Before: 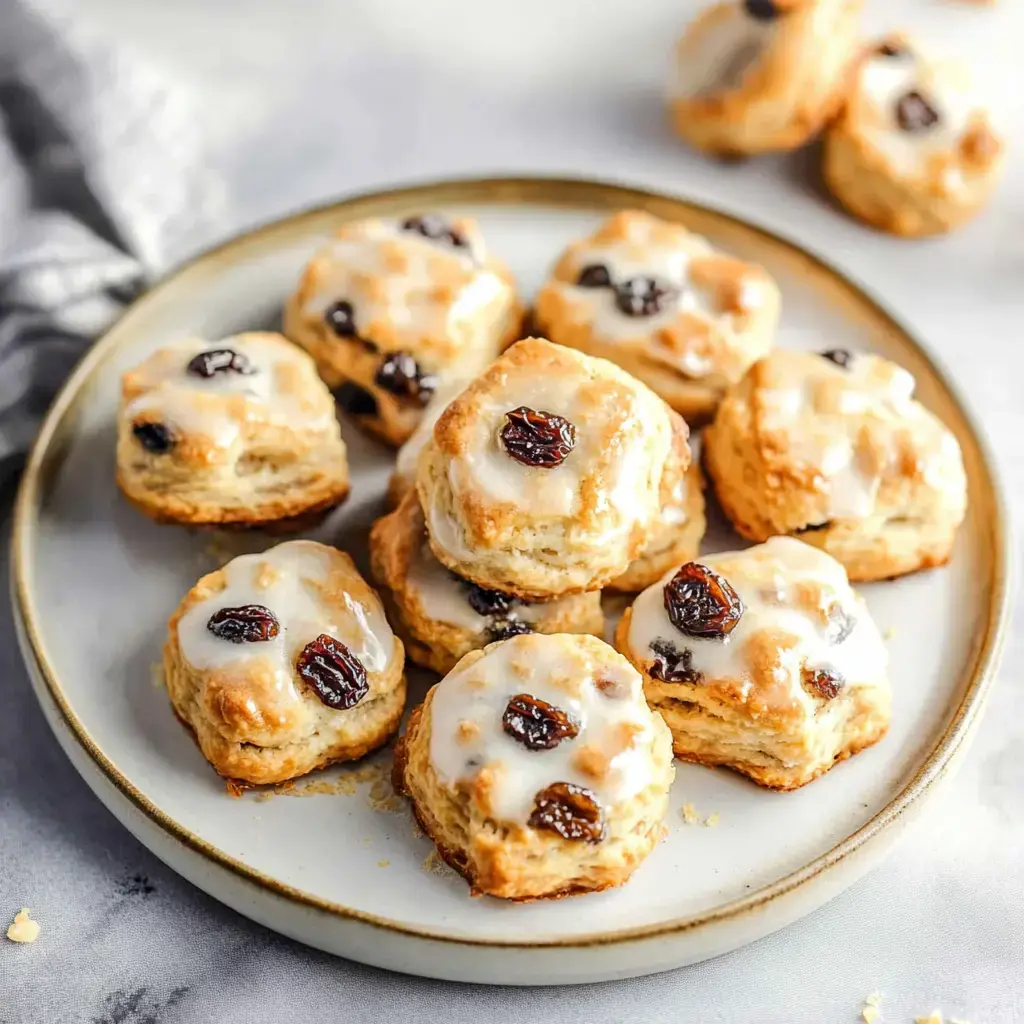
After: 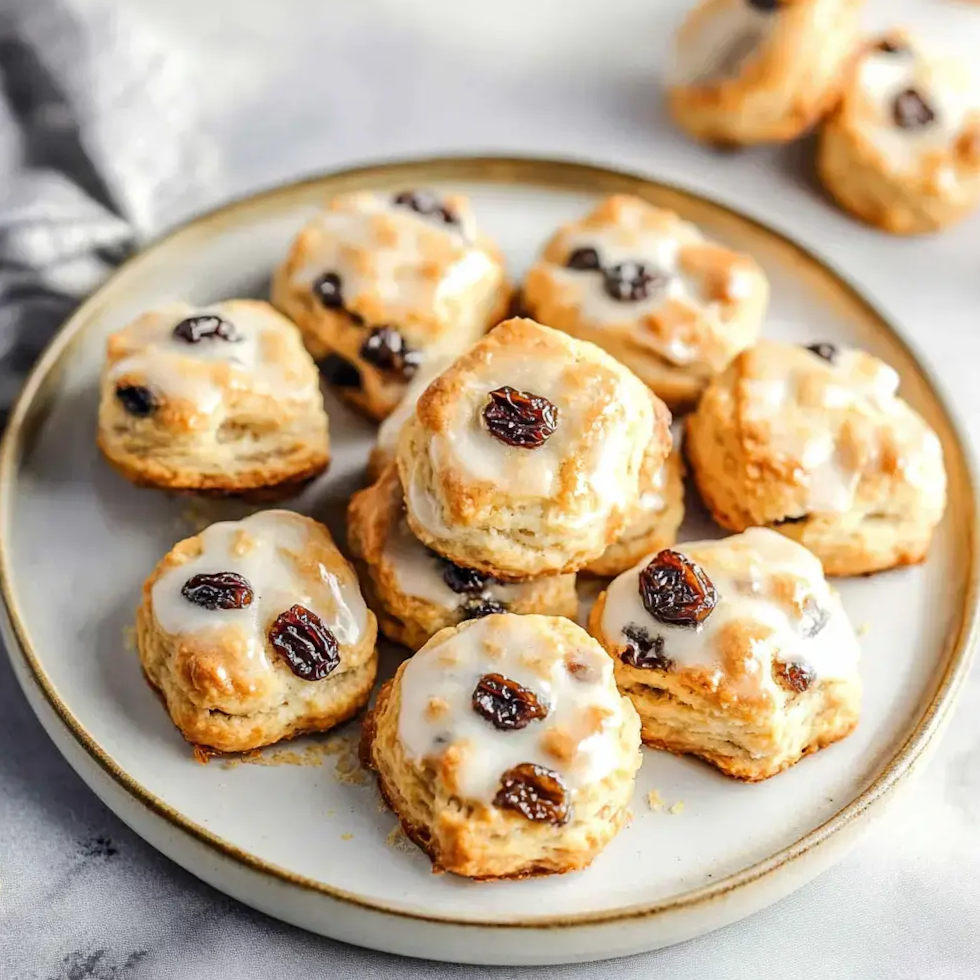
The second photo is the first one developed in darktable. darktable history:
crop and rotate: angle -2.57°
